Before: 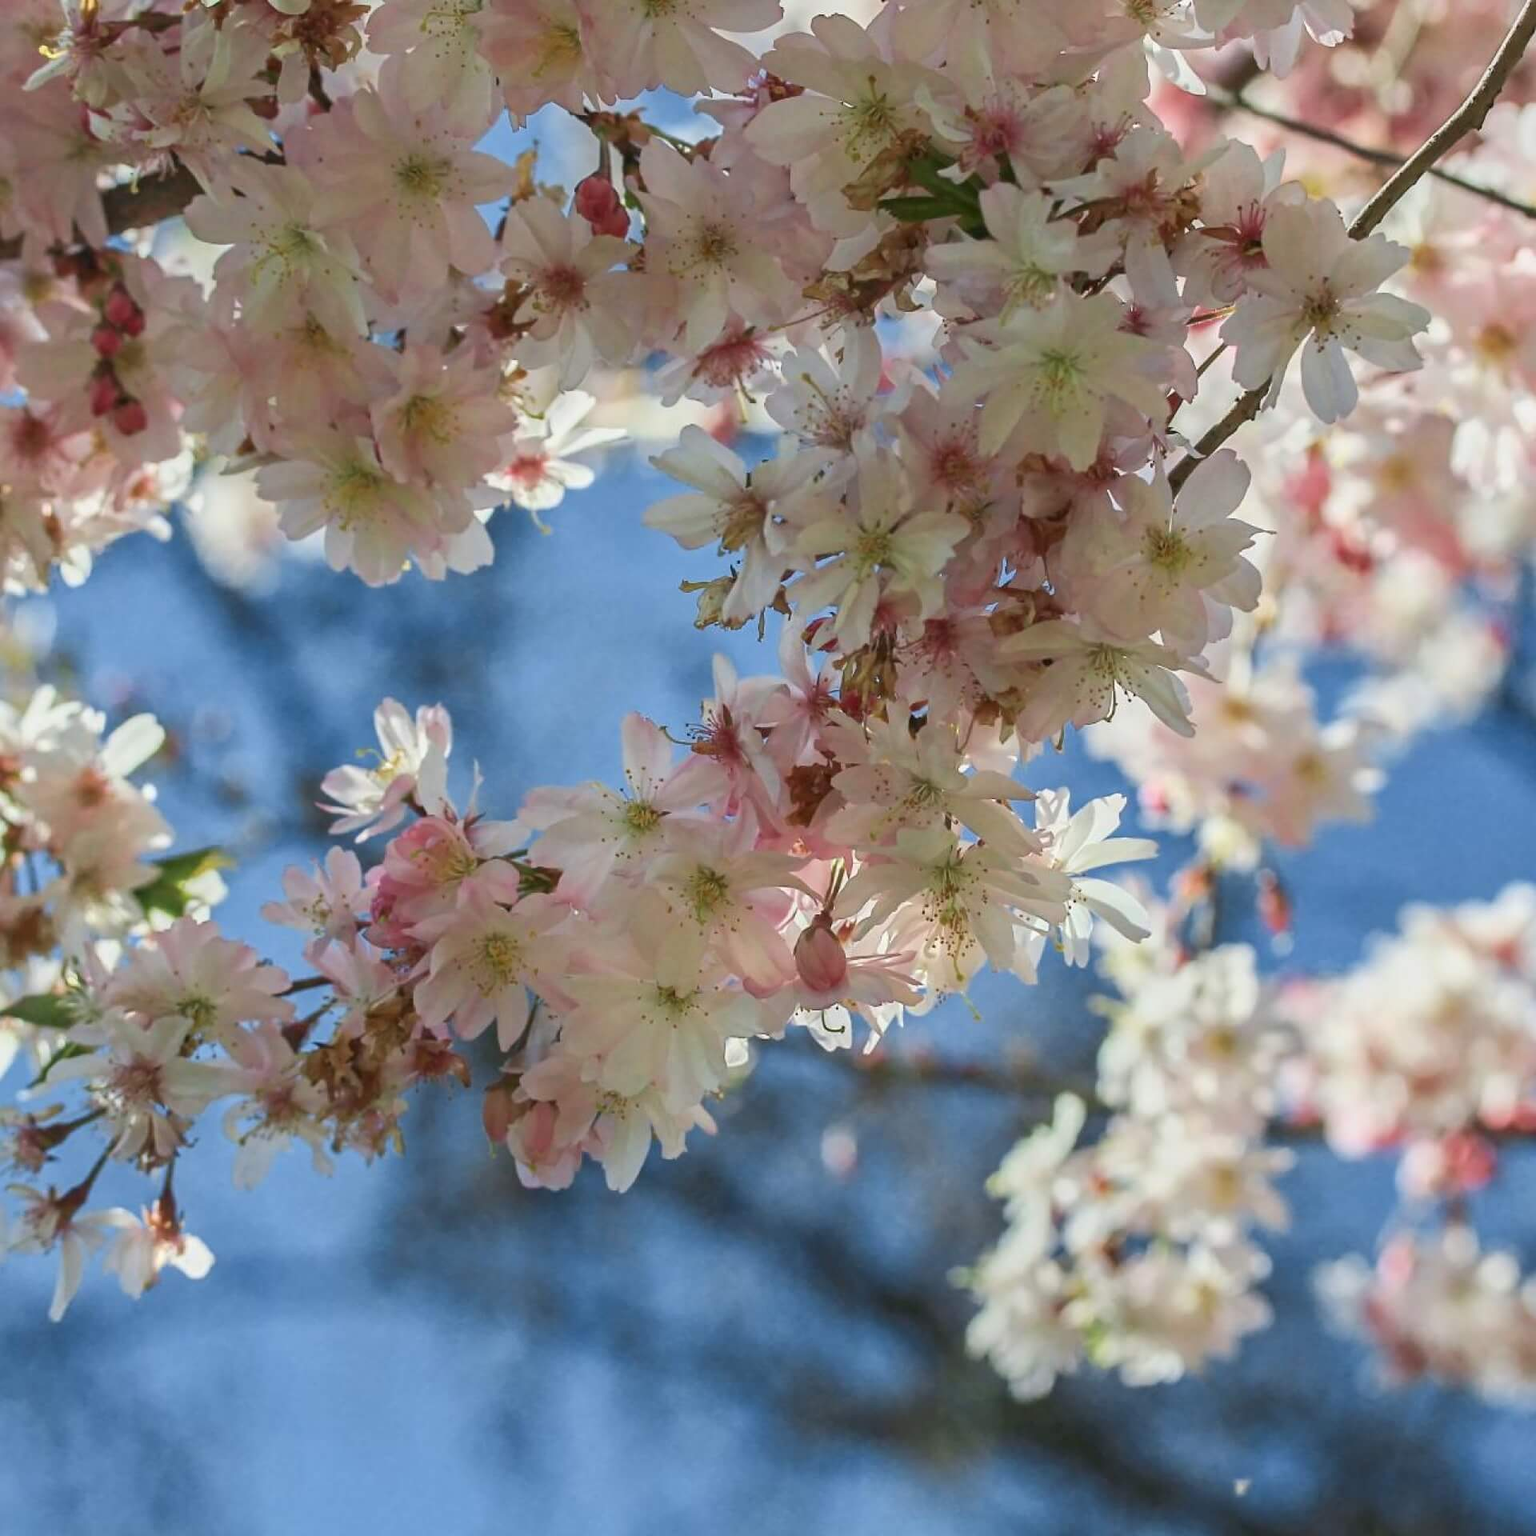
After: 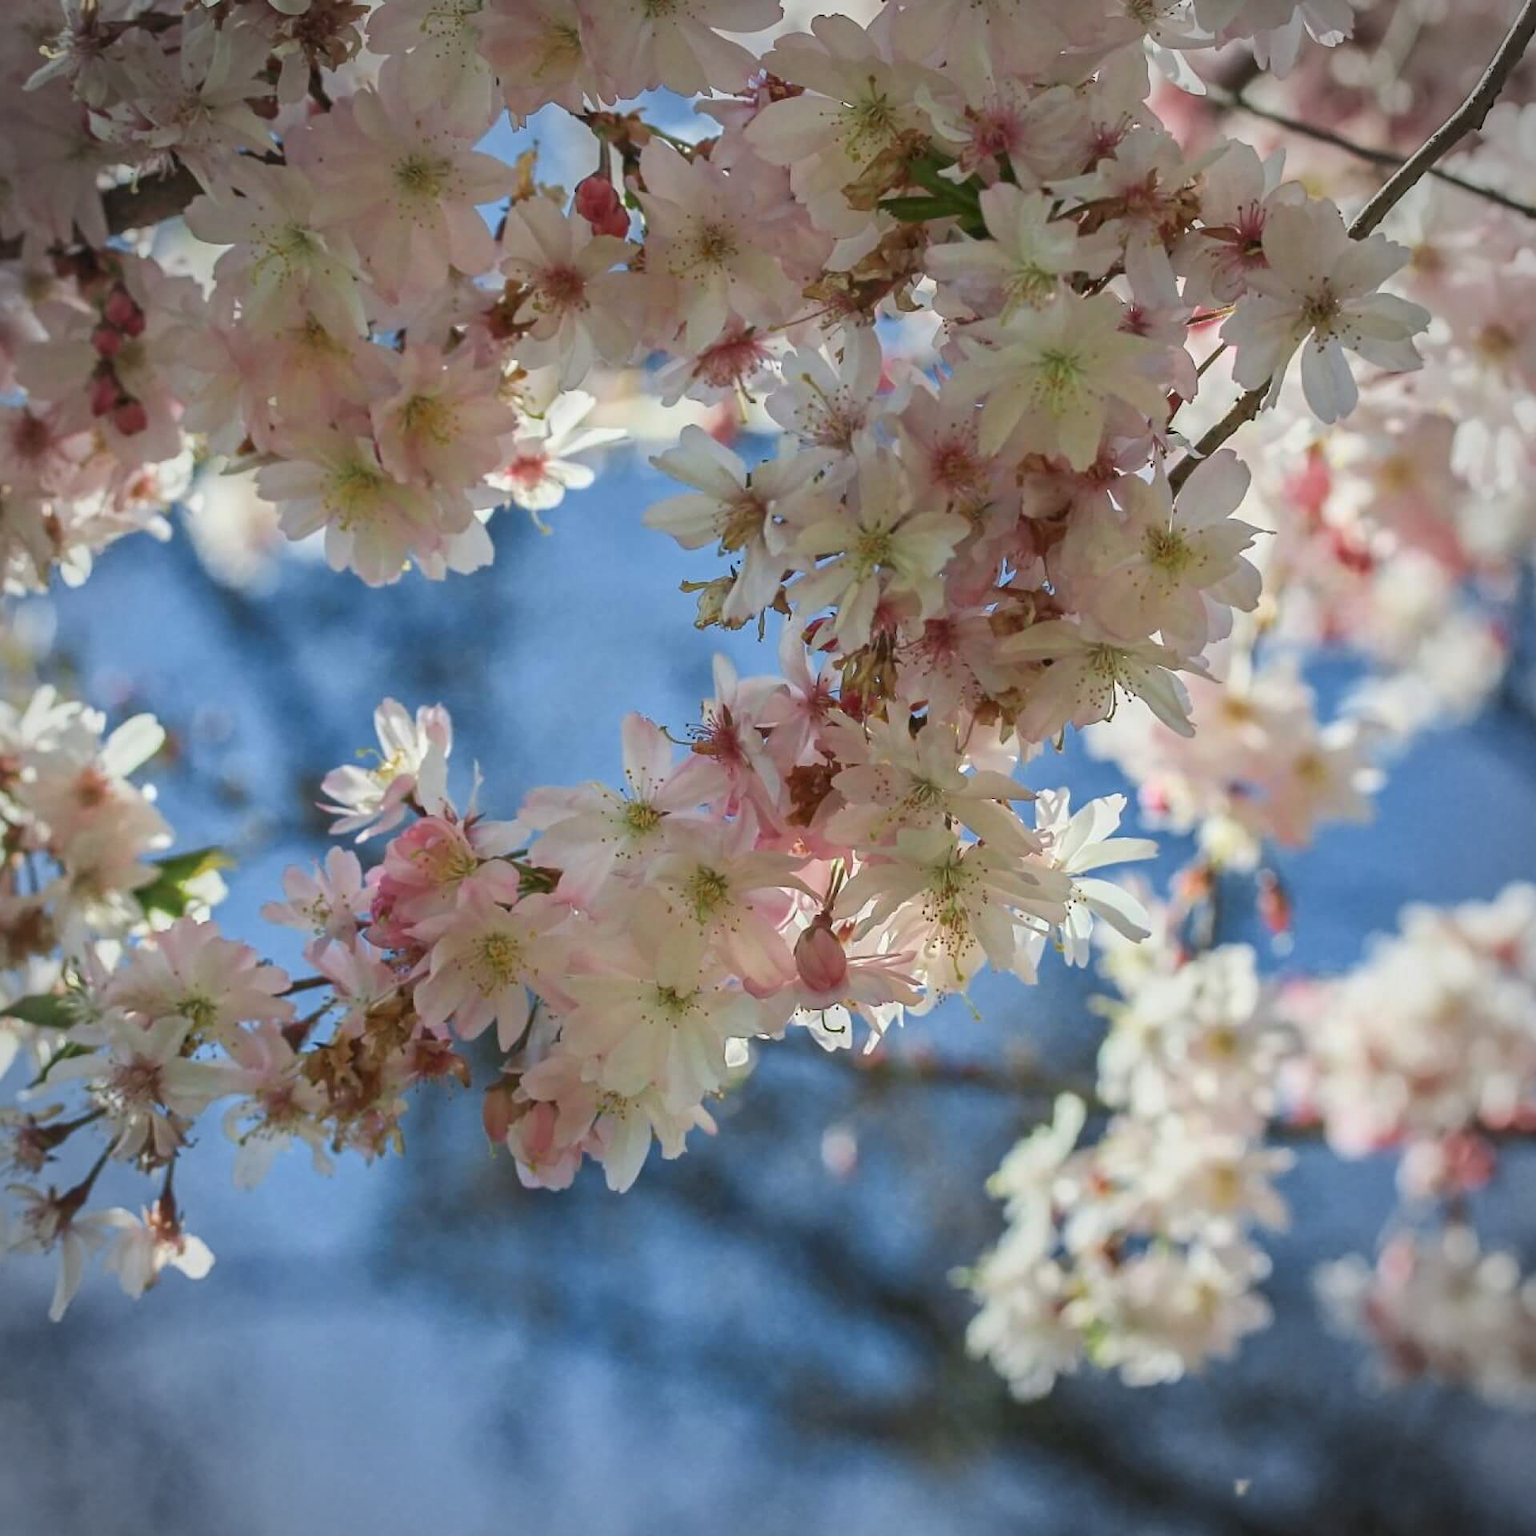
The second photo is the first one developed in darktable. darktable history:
vignetting: on, module defaults
exposure: compensate exposure bias true, compensate highlight preservation false
